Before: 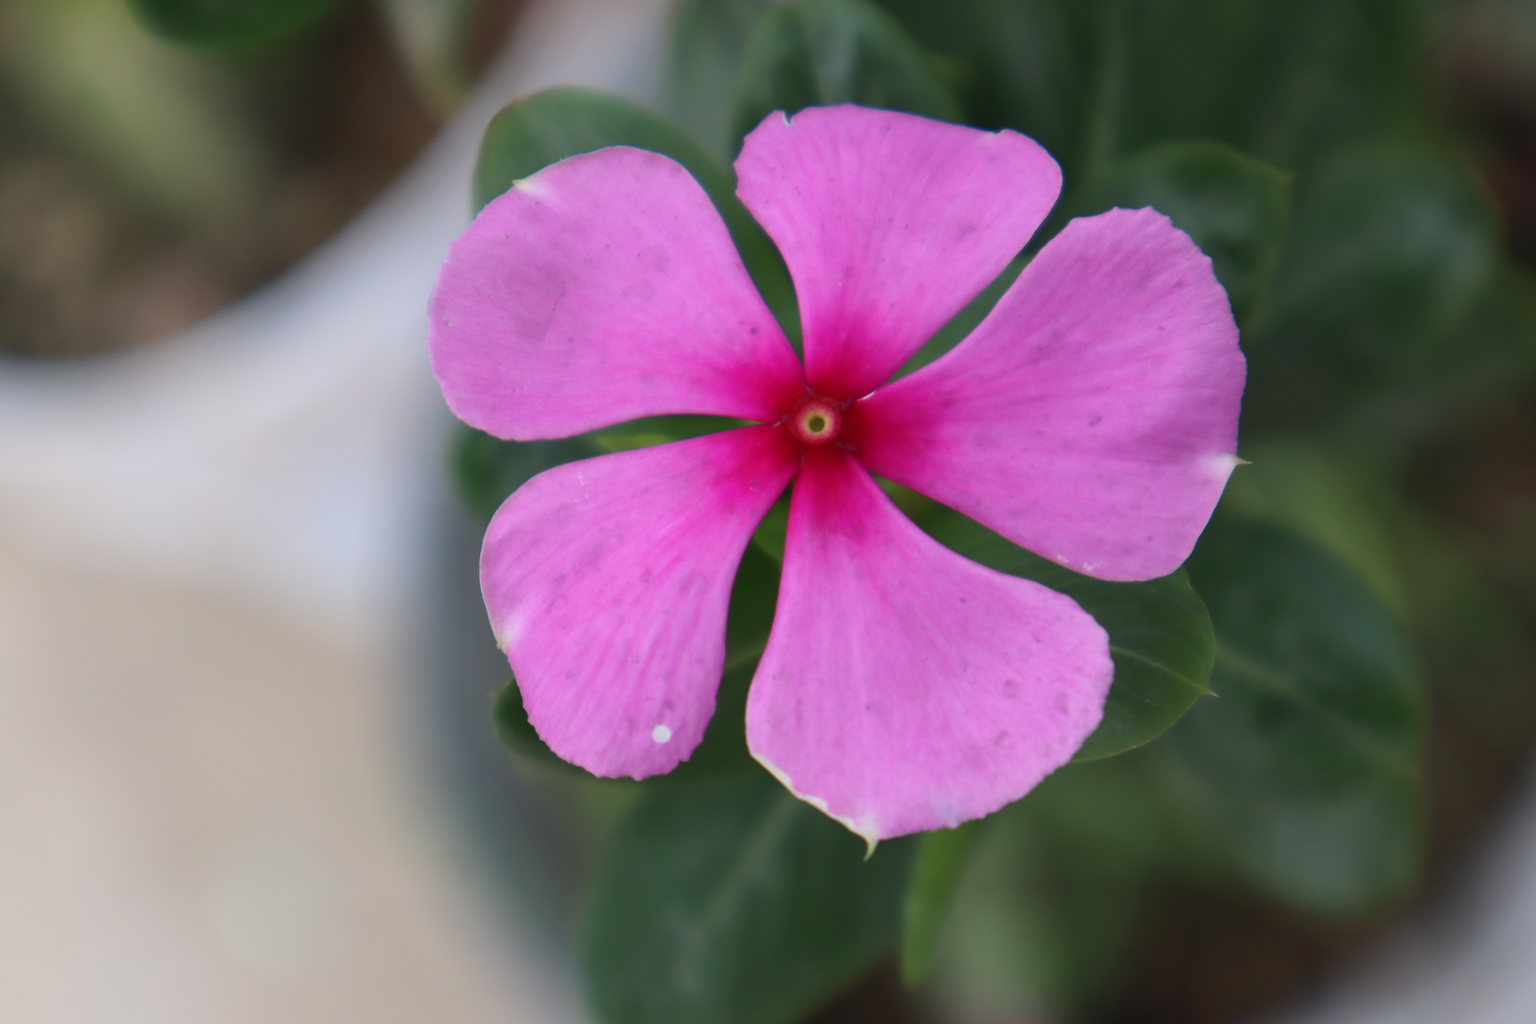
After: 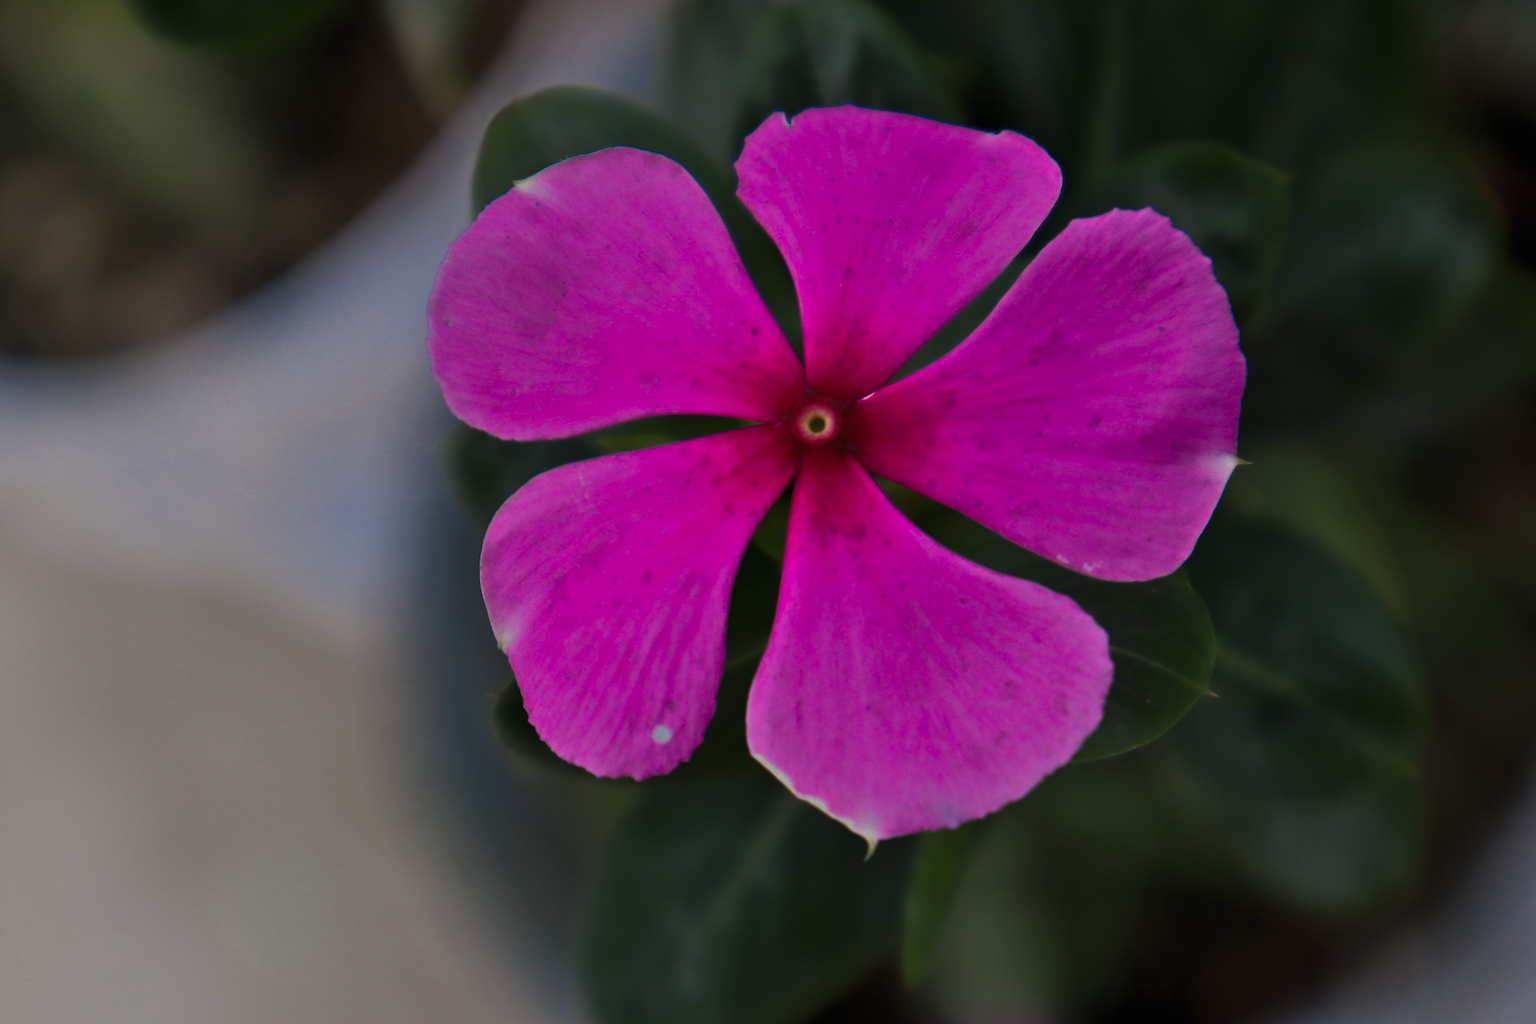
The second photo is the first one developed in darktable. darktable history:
shadows and highlights: low approximation 0.01, soften with gaussian
exposure: exposure 0.782 EV, compensate highlight preservation false
sharpen: on, module defaults
color zones: curves: ch0 [(0, 0.553) (0.123, 0.58) (0.23, 0.419) (0.468, 0.155) (0.605, 0.132) (0.723, 0.063) (0.833, 0.172) (0.921, 0.468)]; ch1 [(0.025, 0.645) (0.229, 0.584) (0.326, 0.551) (0.537, 0.446) (0.599, 0.911) (0.708, 1) (0.805, 0.944)]; ch2 [(0.086, 0.468) (0.254, 0.464) (0.638, 0.564) (0.702, 0.592) (0.768, 0.564)]
levels: levels [0.029, 0.545, 0.971]
tone equalizer: -8 EV -1.97 EV, -7 EV -1.99 EV, -6 EV -1.97 EV, -5 EV -1.98 EV, -4 EV -1.97 EV, -3 EV -1.99 EV, -2 EV -1.97 EV, -1 EV -1.61 EV, +0 EV -1.99 EV, edges refinement/feathering 500, mask exposure compensation -1.57 EV, preserve details no
